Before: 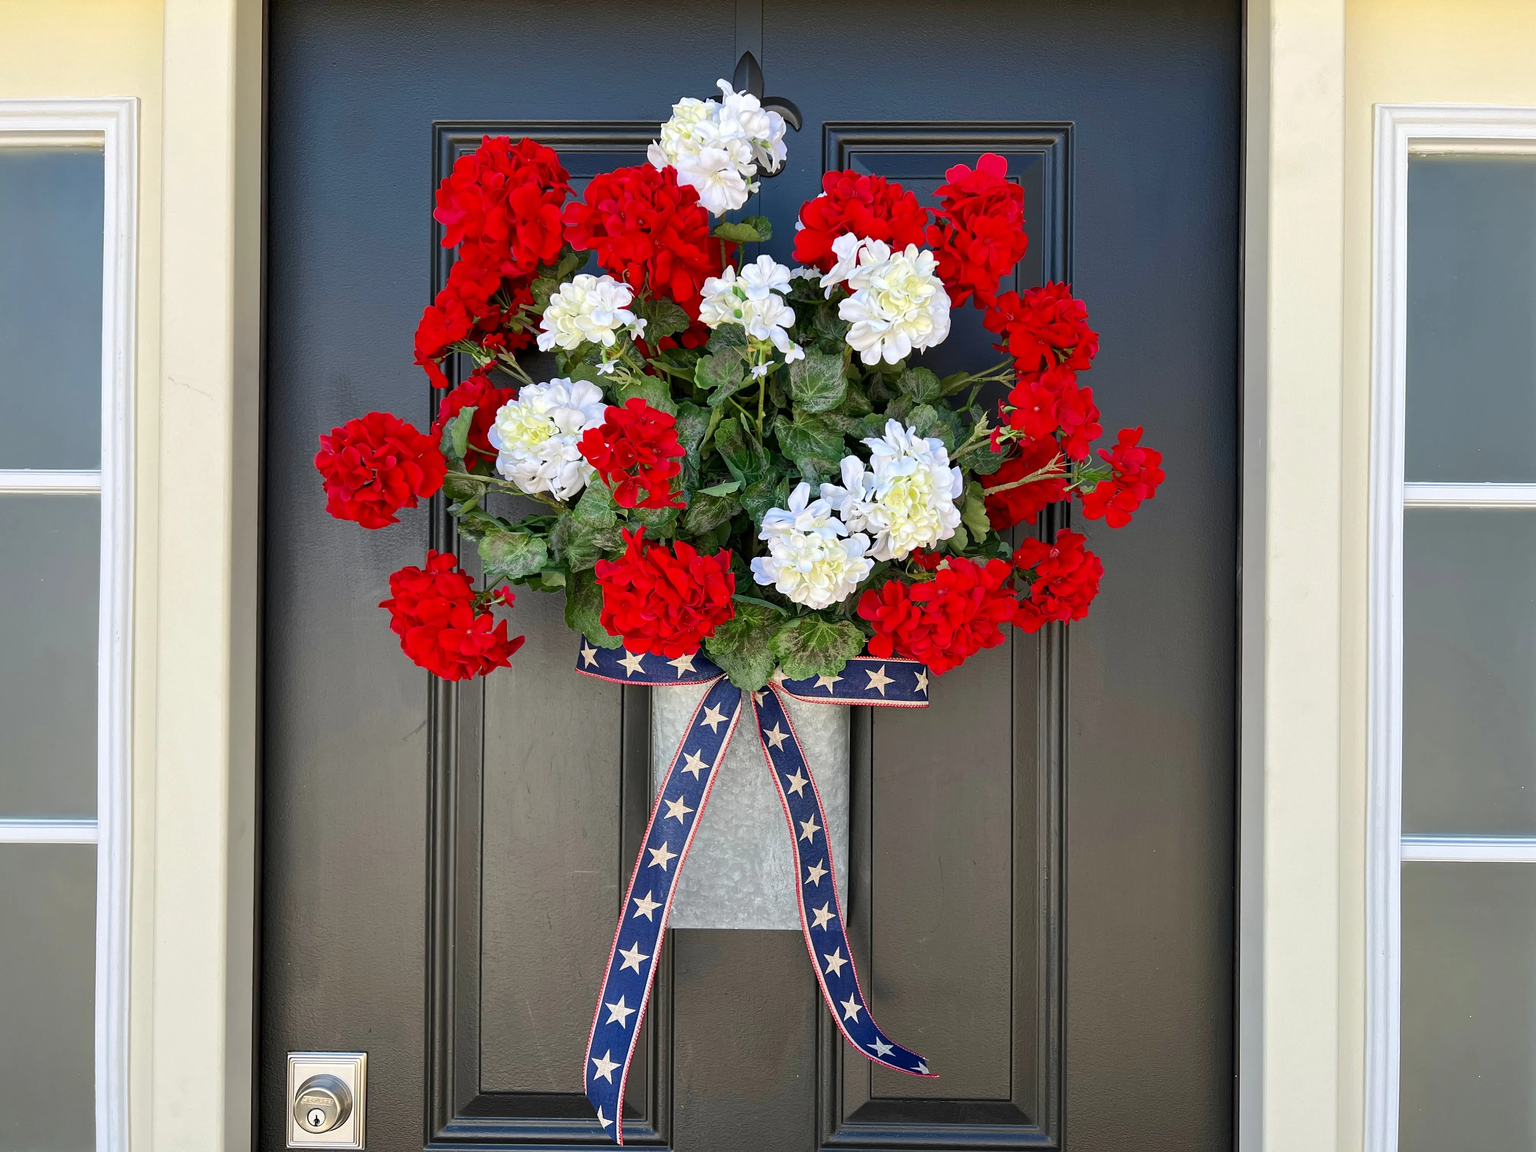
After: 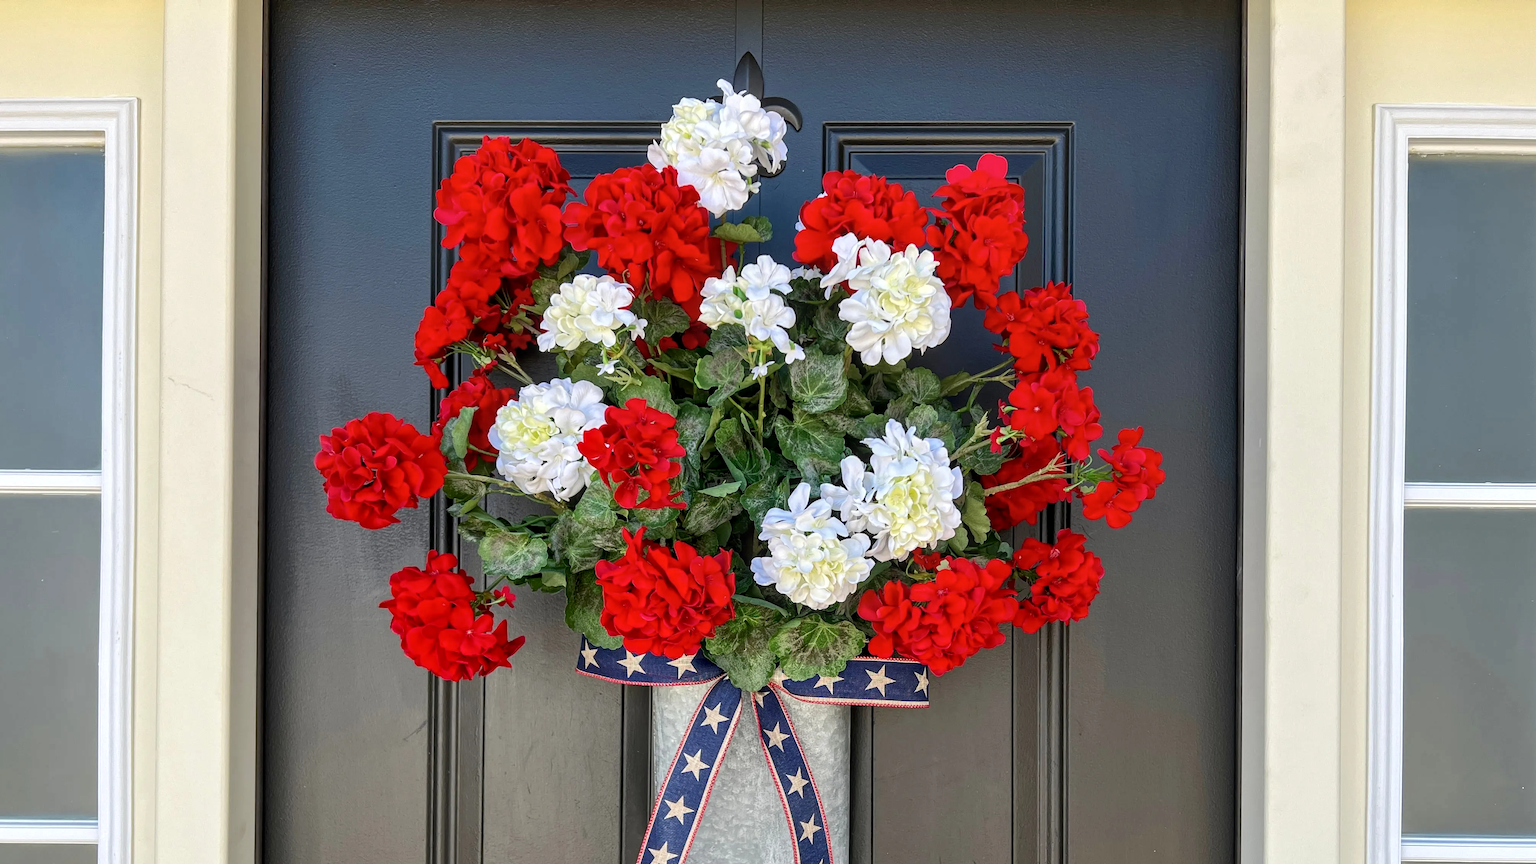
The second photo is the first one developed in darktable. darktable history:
crop: bottom 24.967%
tone equalizer: on, module defaults
local contrast: on, module defaults
